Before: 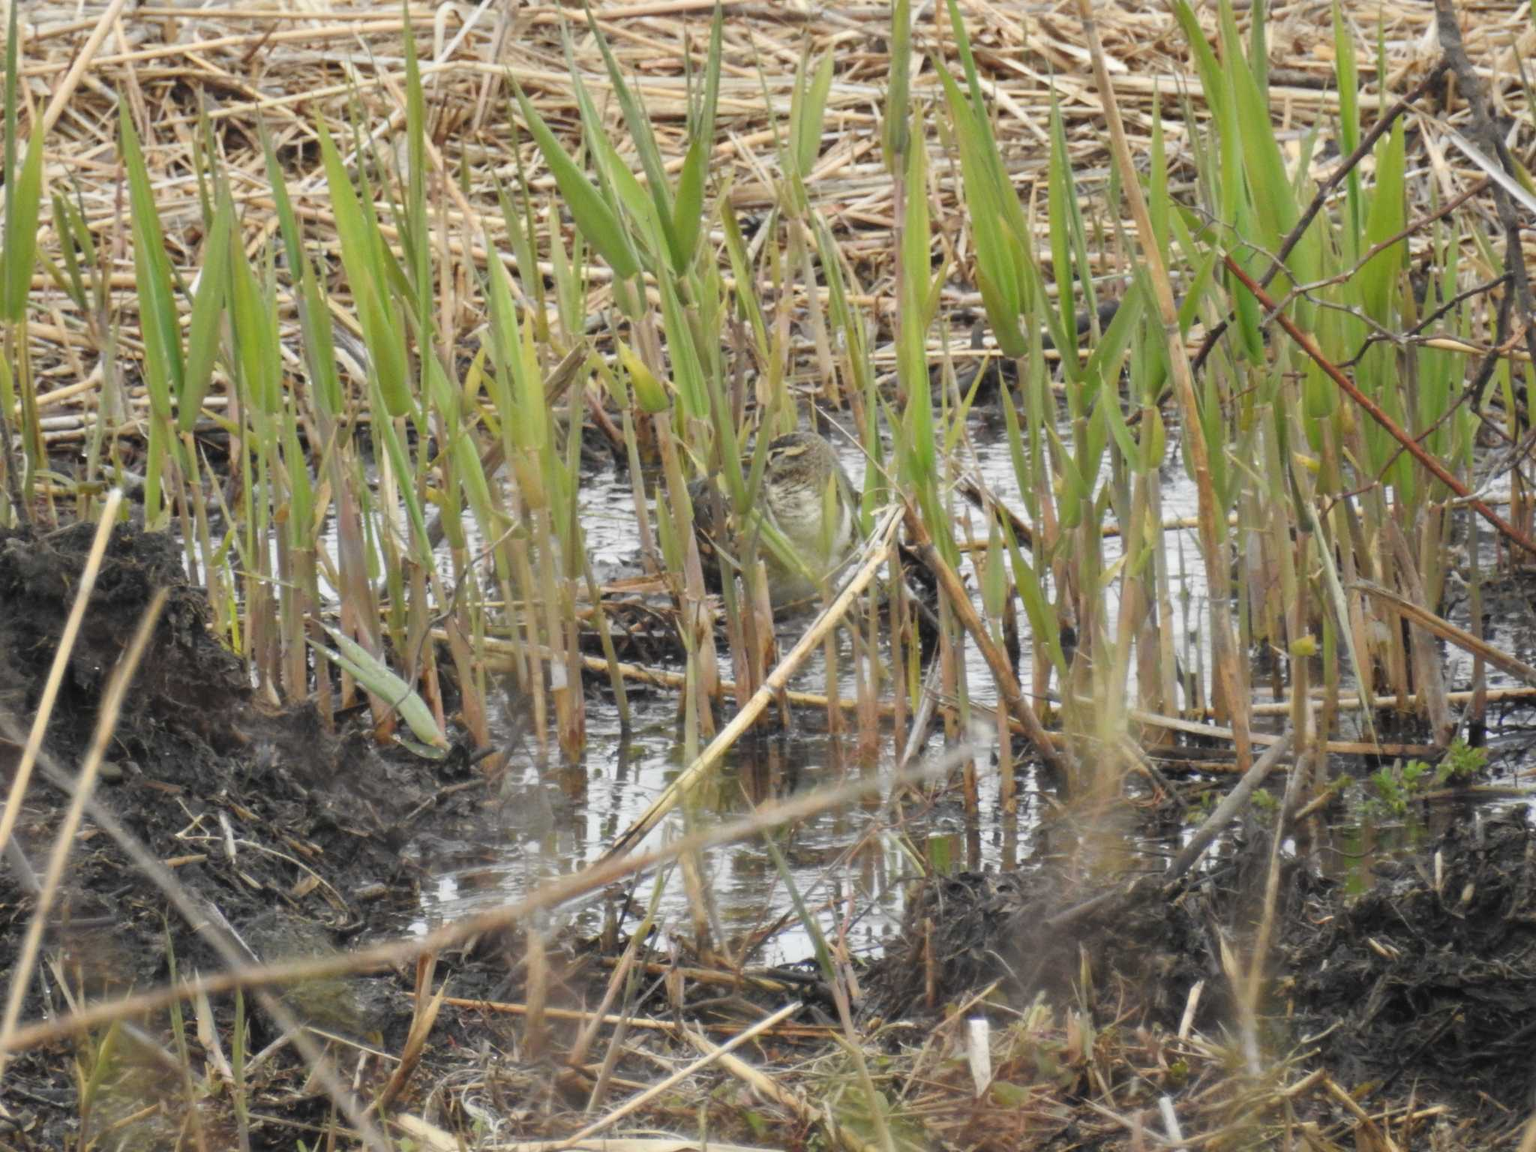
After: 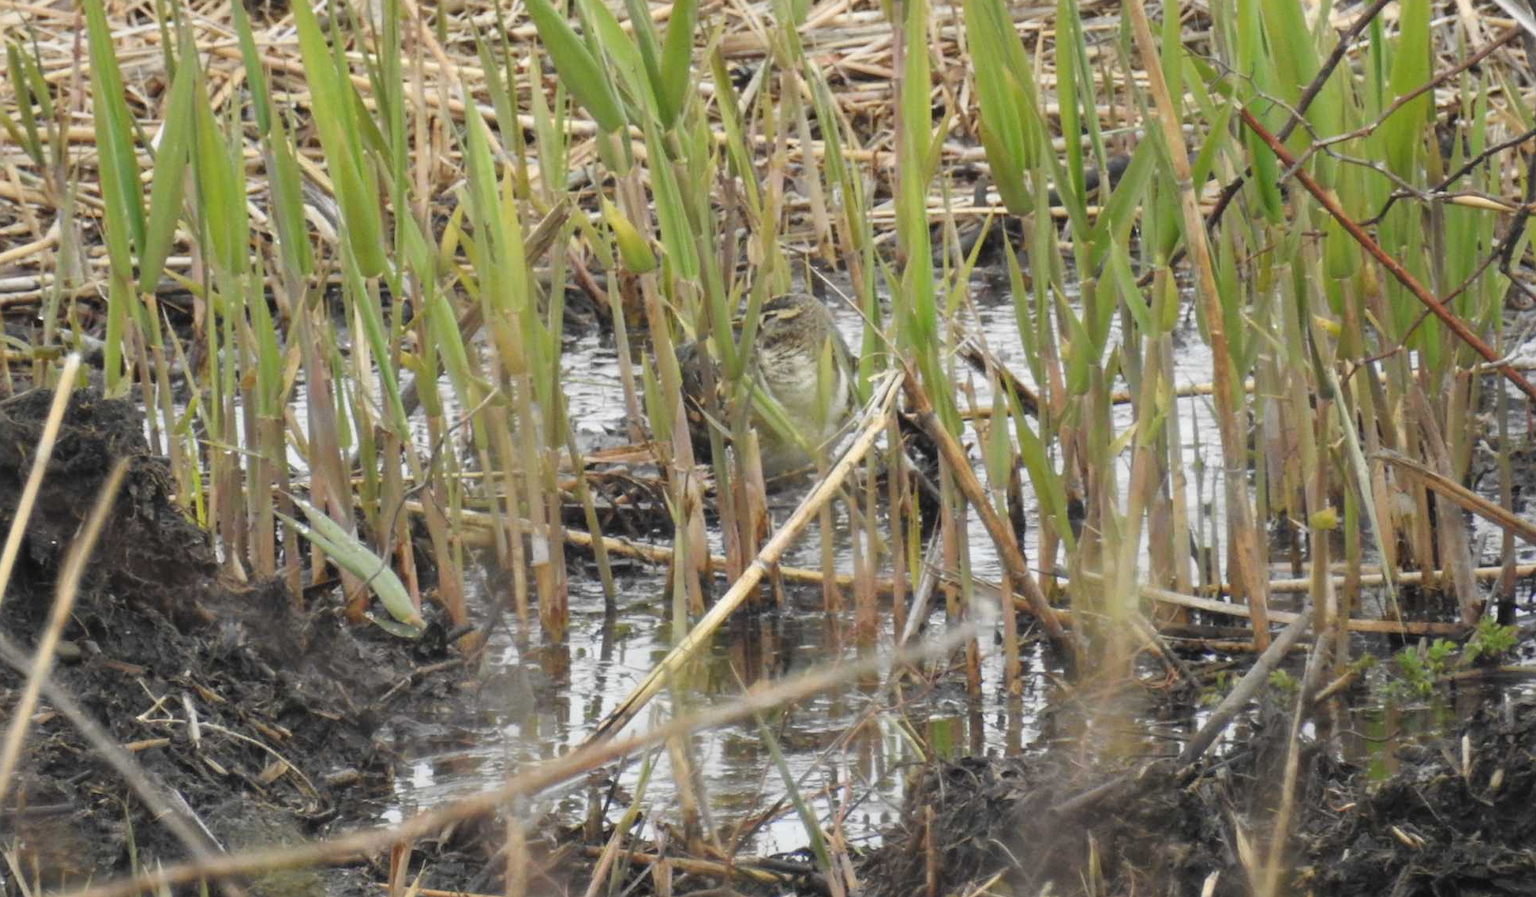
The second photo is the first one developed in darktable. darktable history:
sharpen: amount 0.2
crop and rotate: left 2.991%, top 13.302%, right 1.981%, bottom 12.636%
